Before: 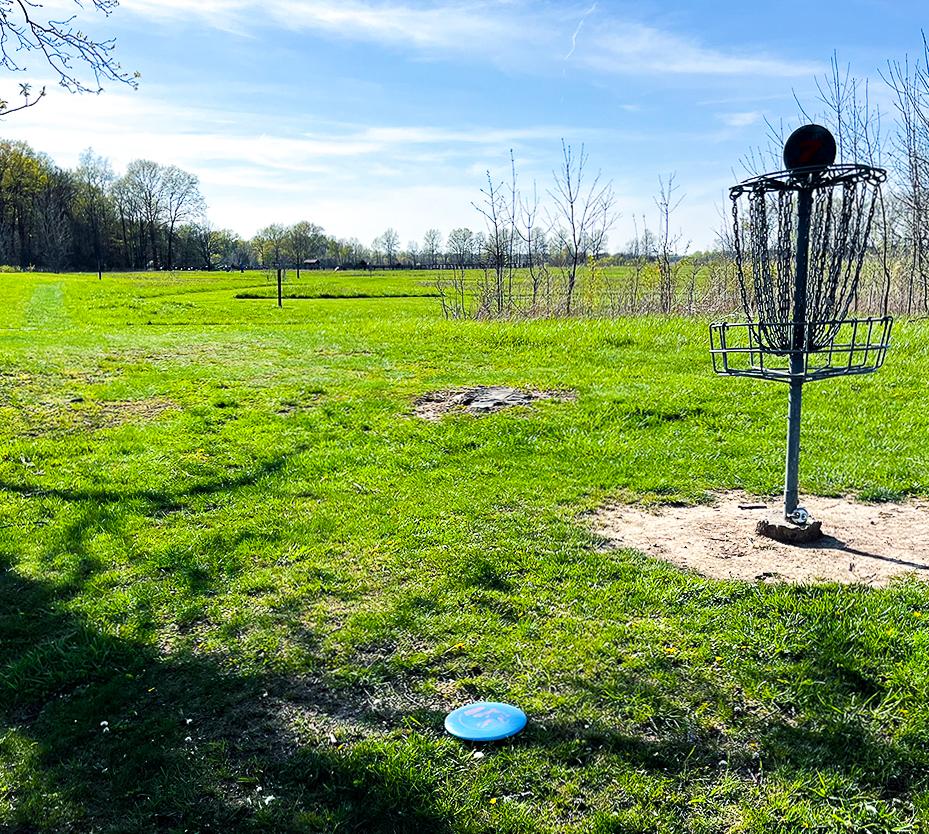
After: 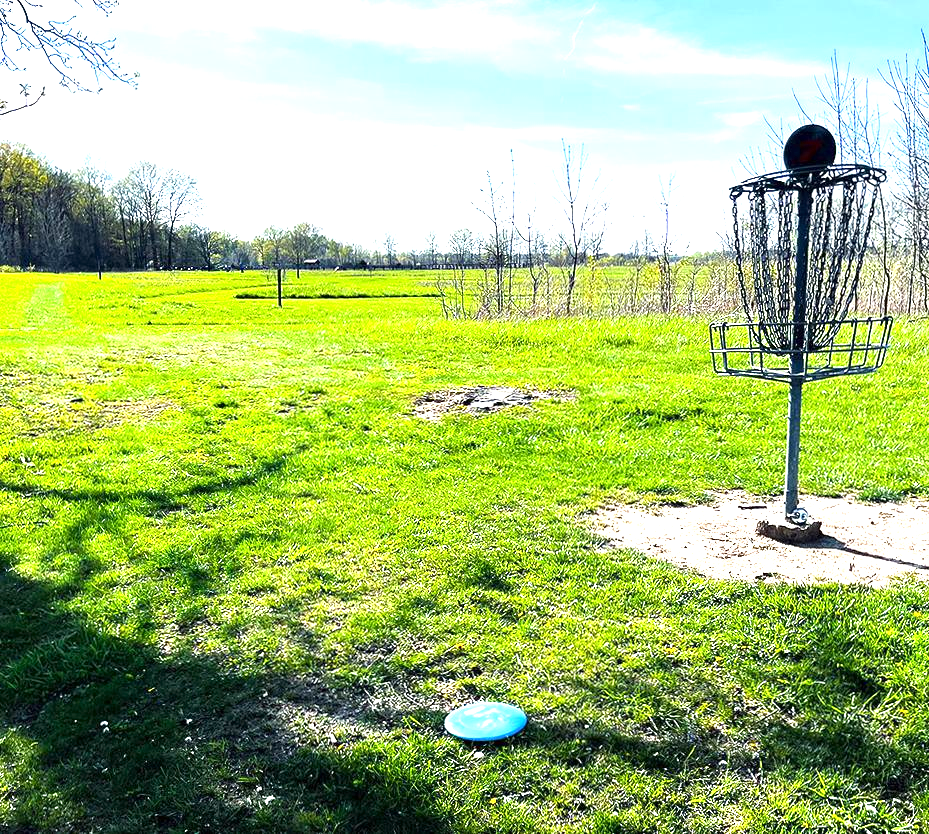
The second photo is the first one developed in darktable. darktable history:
exposure: exposure 1.069 EV, compensate highlight preservation false
